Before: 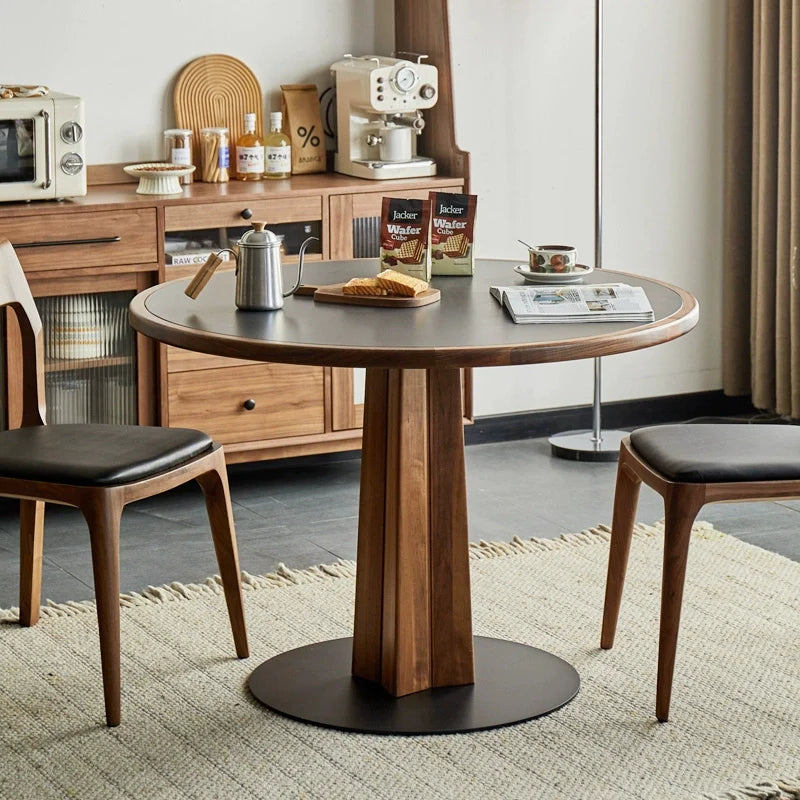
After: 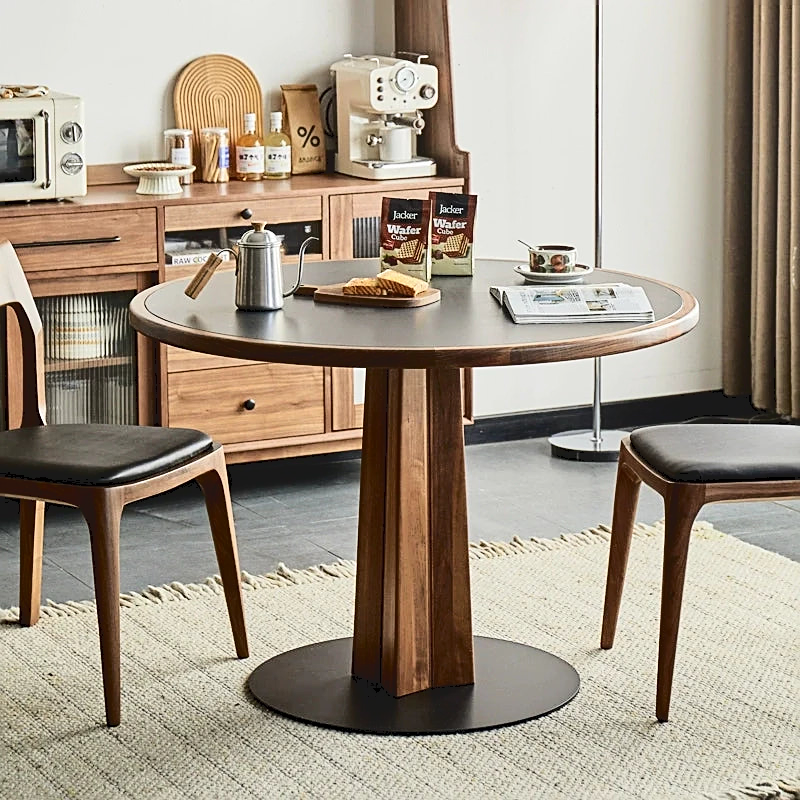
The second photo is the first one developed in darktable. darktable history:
tone curve: curves: ch0 [(0, 0) (0.003, 0.085) (0.011, 0.086) (0.025, 0.086) (0.044, 0.088) (0.069, 0.093) (0.1, 0.102) (0.136, 0.12) (0.177, 0.157) (0.224, 0.203) (0.277, 0.277) (0.335, 0.36) (0.399, 0.463) (0.468, 0.559) (0.543, 0.626) (0.623, 0.703) (0.709, 0.789) (0.801, 0.869) (0.898, 0.927) (1, 1)], color space Lab, independent channels
sharpen: on, module defaults
